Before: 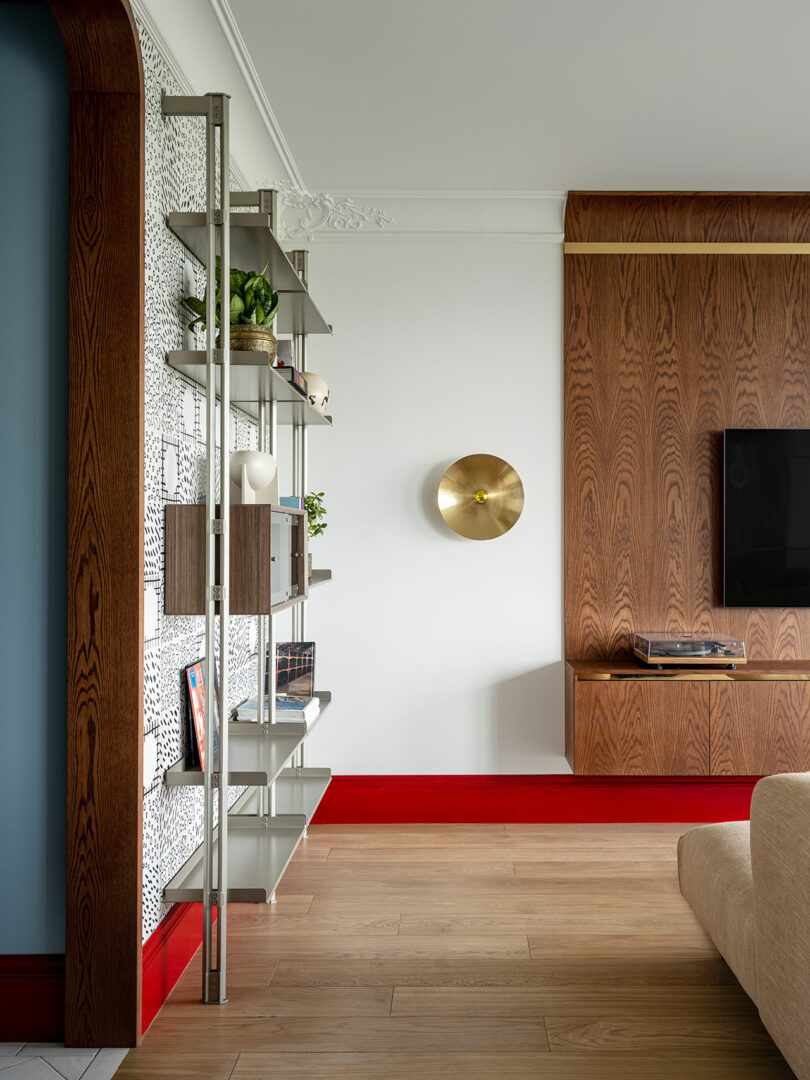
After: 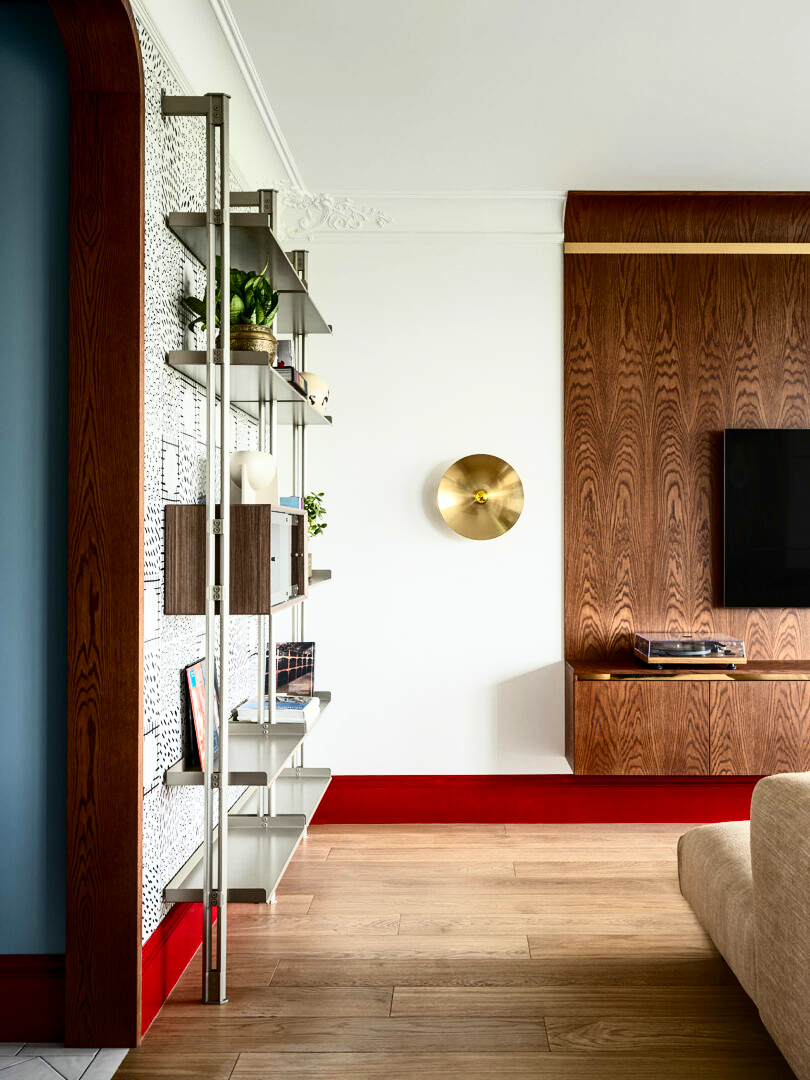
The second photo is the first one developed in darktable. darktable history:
contrast brightness saturation: contrast 0.404, brightness 0.109, saturation 0.209
